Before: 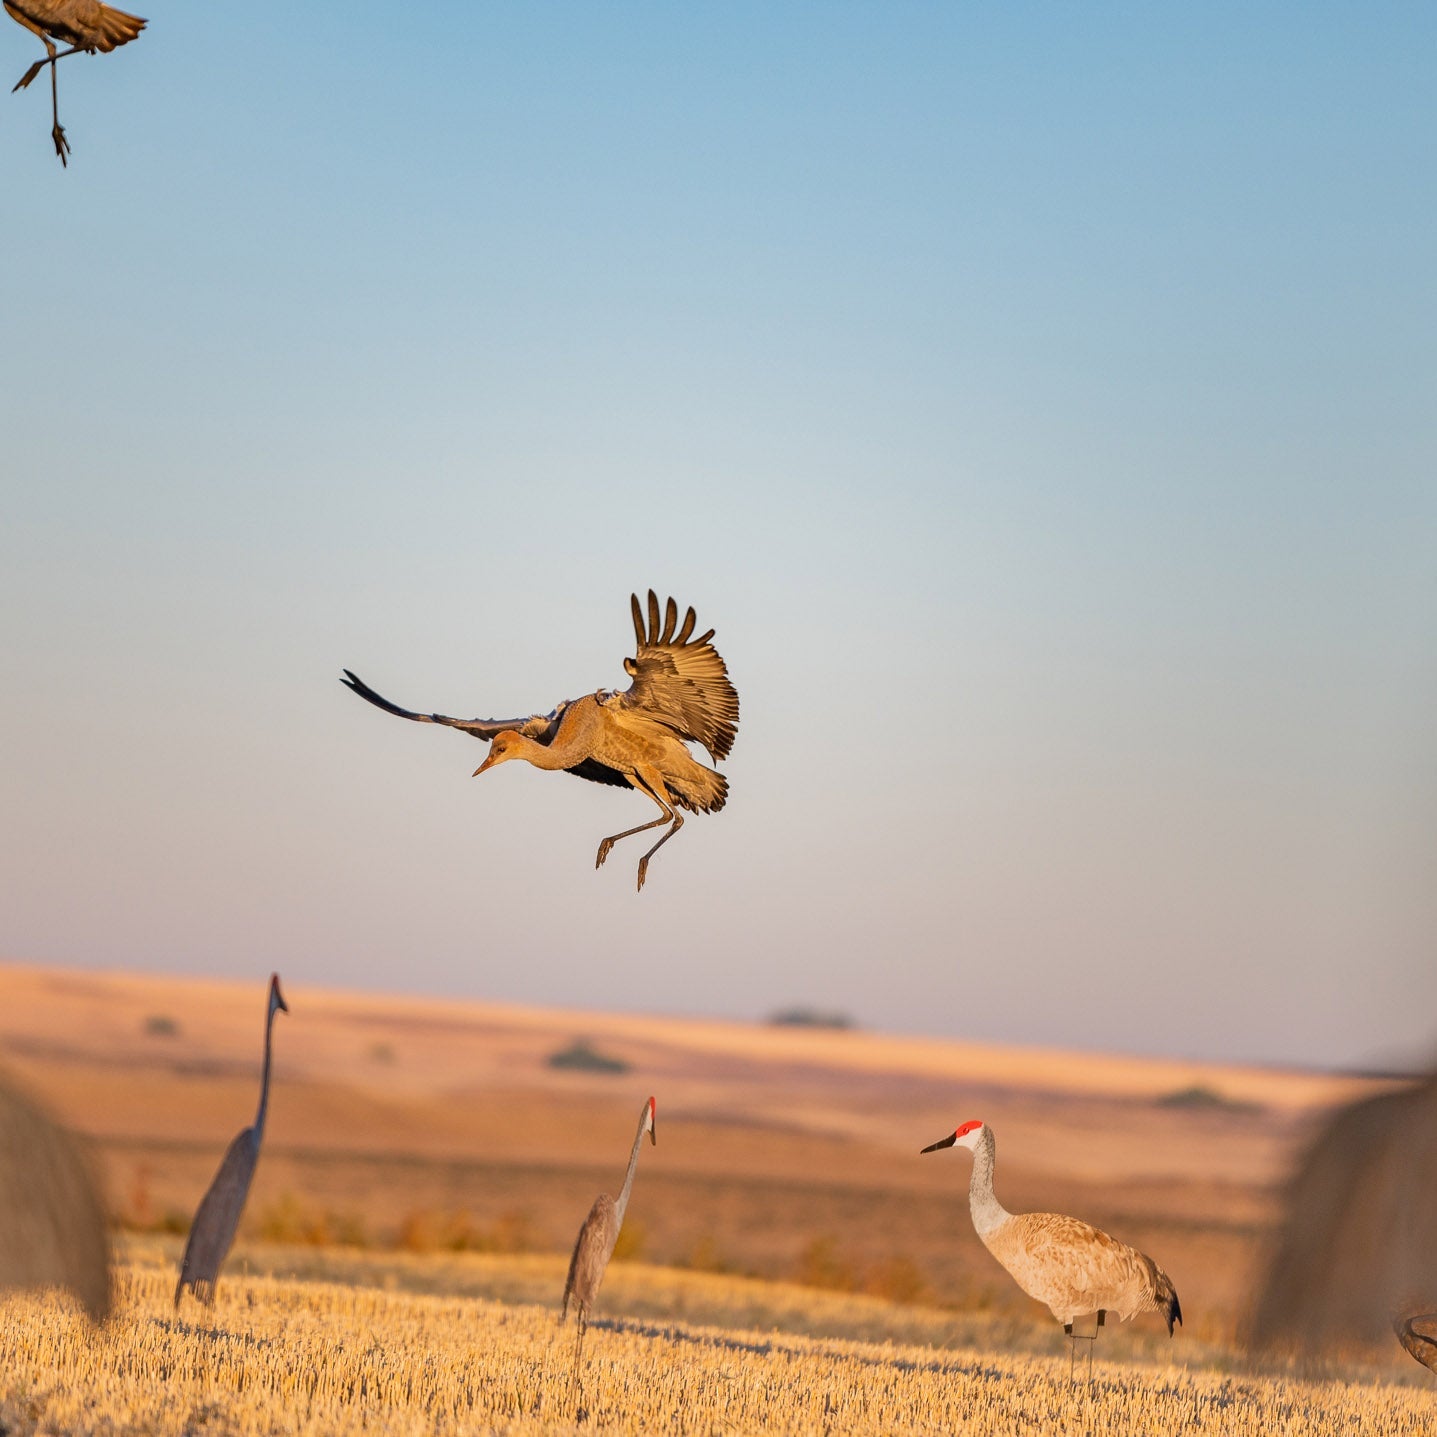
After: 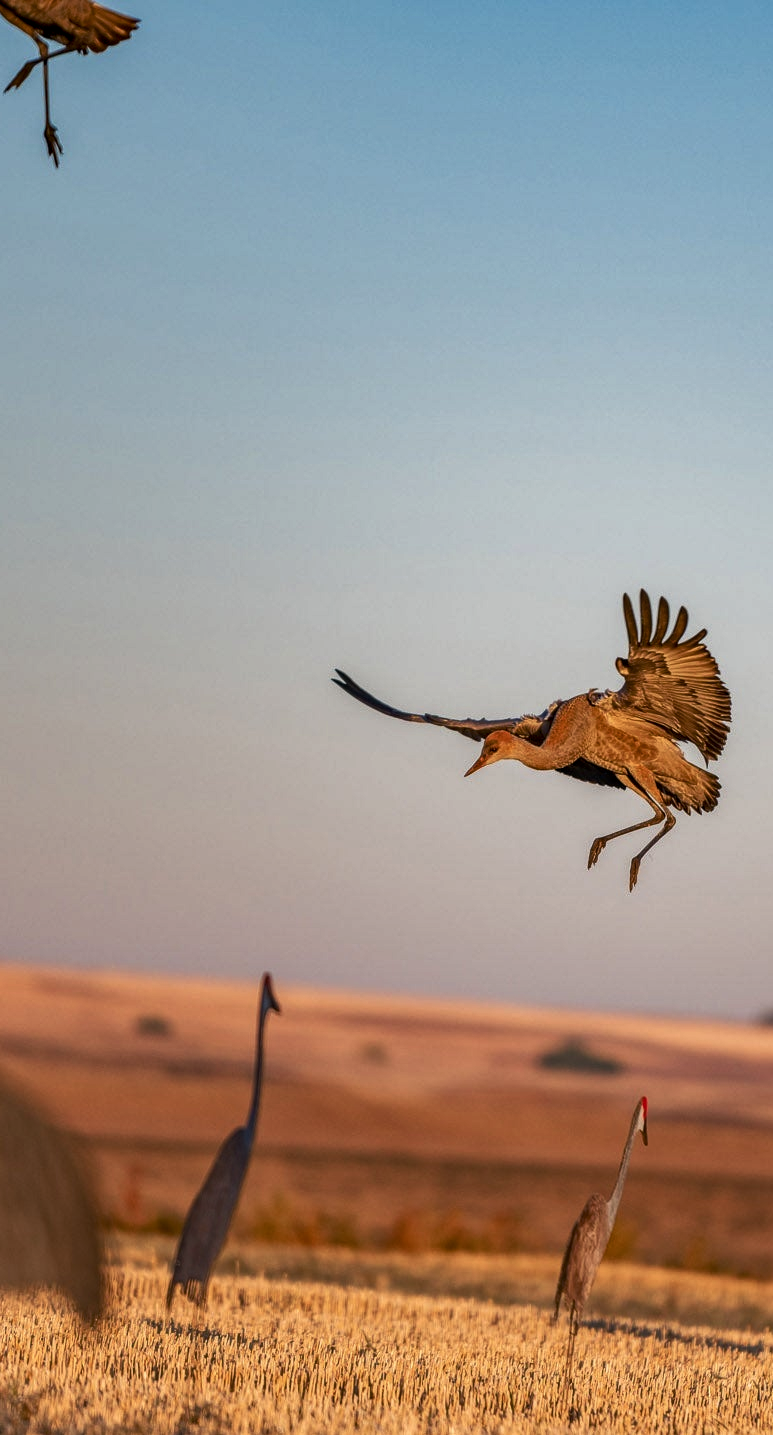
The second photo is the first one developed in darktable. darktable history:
color balance rgb: perceptual saturation grading › global saturation 20%, perceptual saturation grading › highlights -50%, perceptual saturation grading › shadows 30%
local contrast: on, module defaults
crop: left 0.587%, right 45.588%, bottom 0.086%
tone curve: curves: ch0 [(0, 0) (0.536, 0.402) (1, 1)], preserve colors none
